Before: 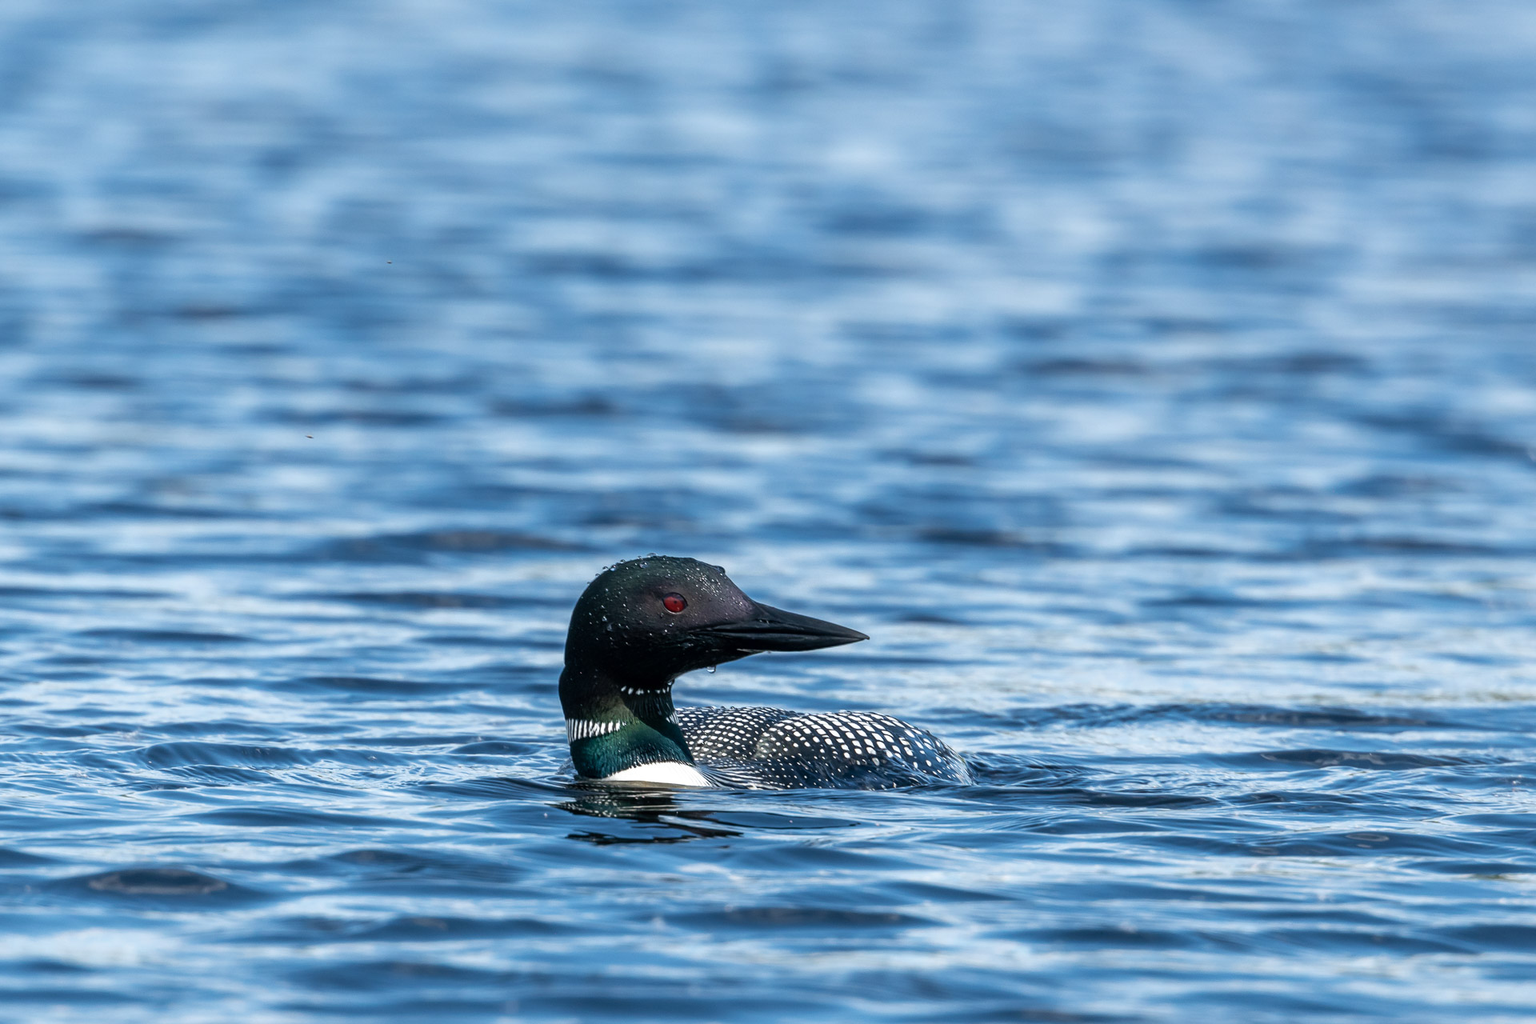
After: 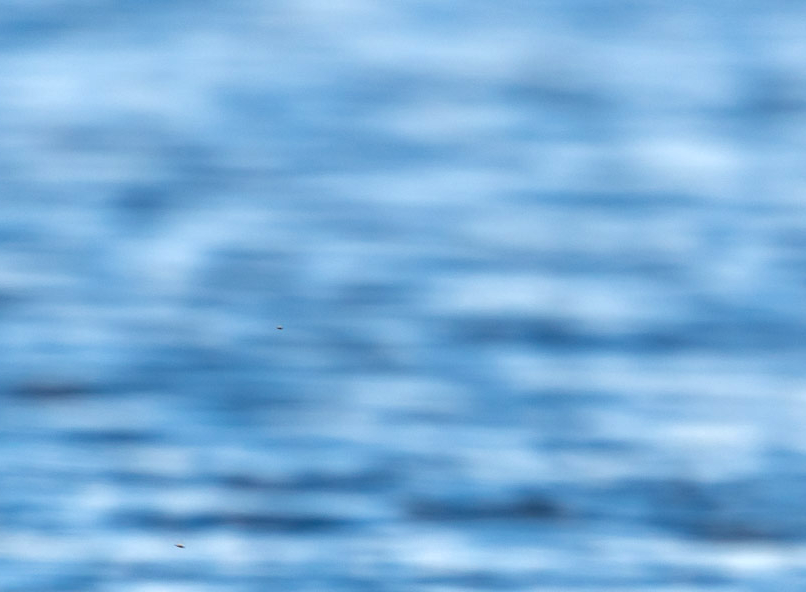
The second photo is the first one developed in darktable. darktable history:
crop and rotate: left 10.817%, top 0.062%, right 47.194%, bottom 53.626%
haze removal: compatibility mode true, adaptive false
exposure: exposure 0.3 EV, compensate highlight preservation false
